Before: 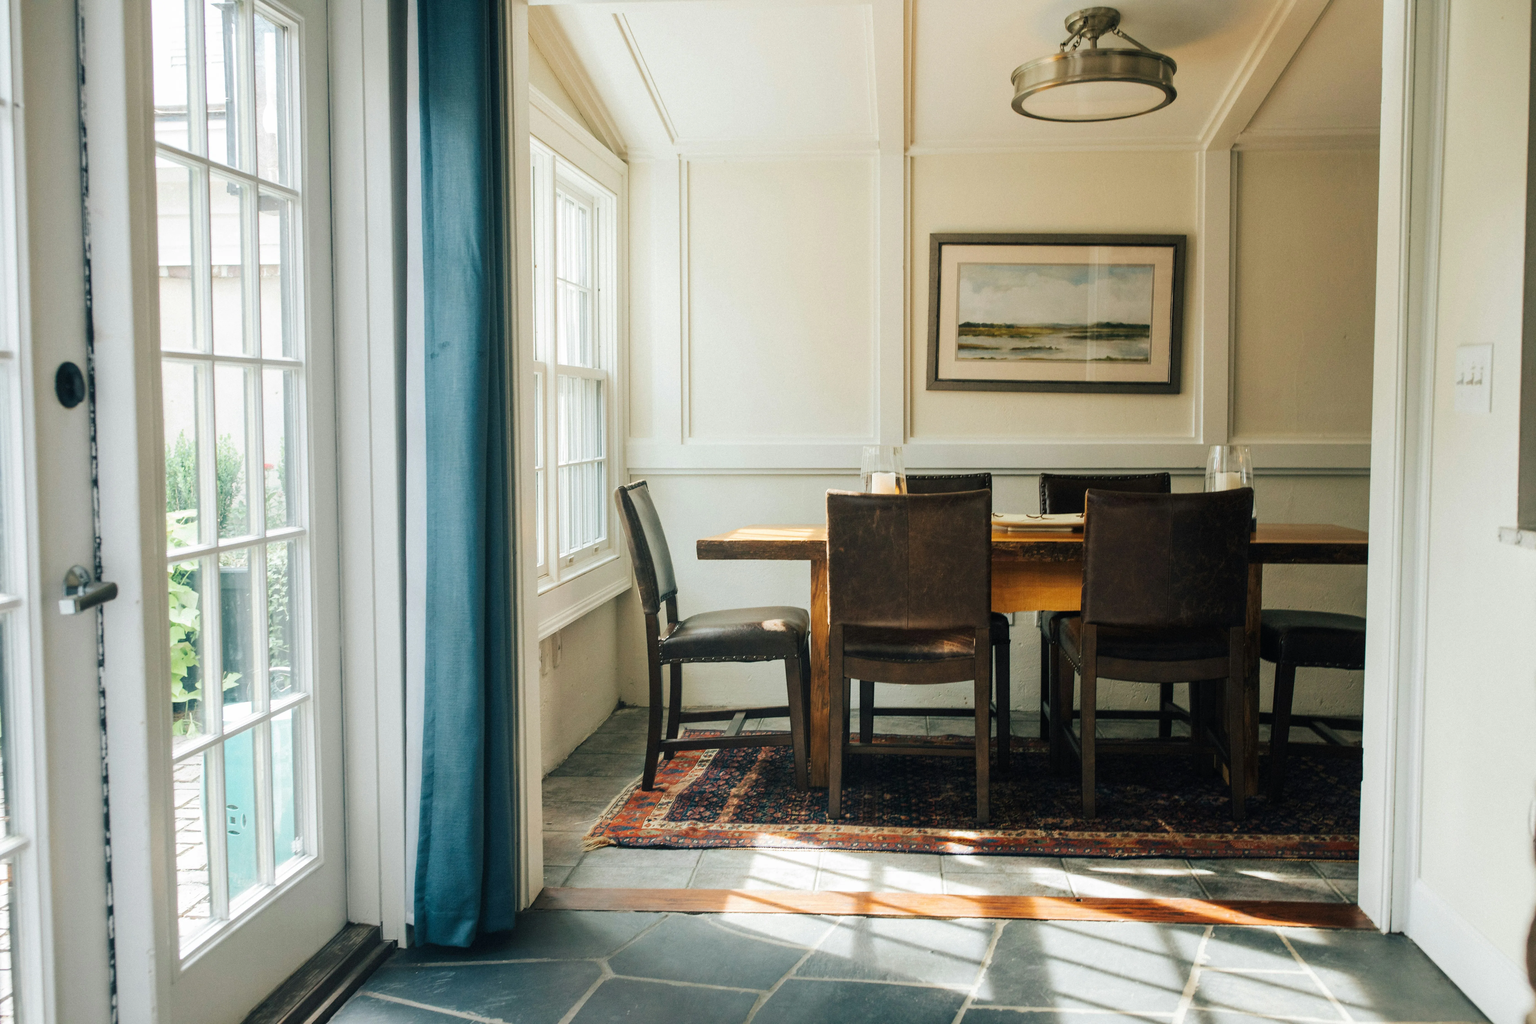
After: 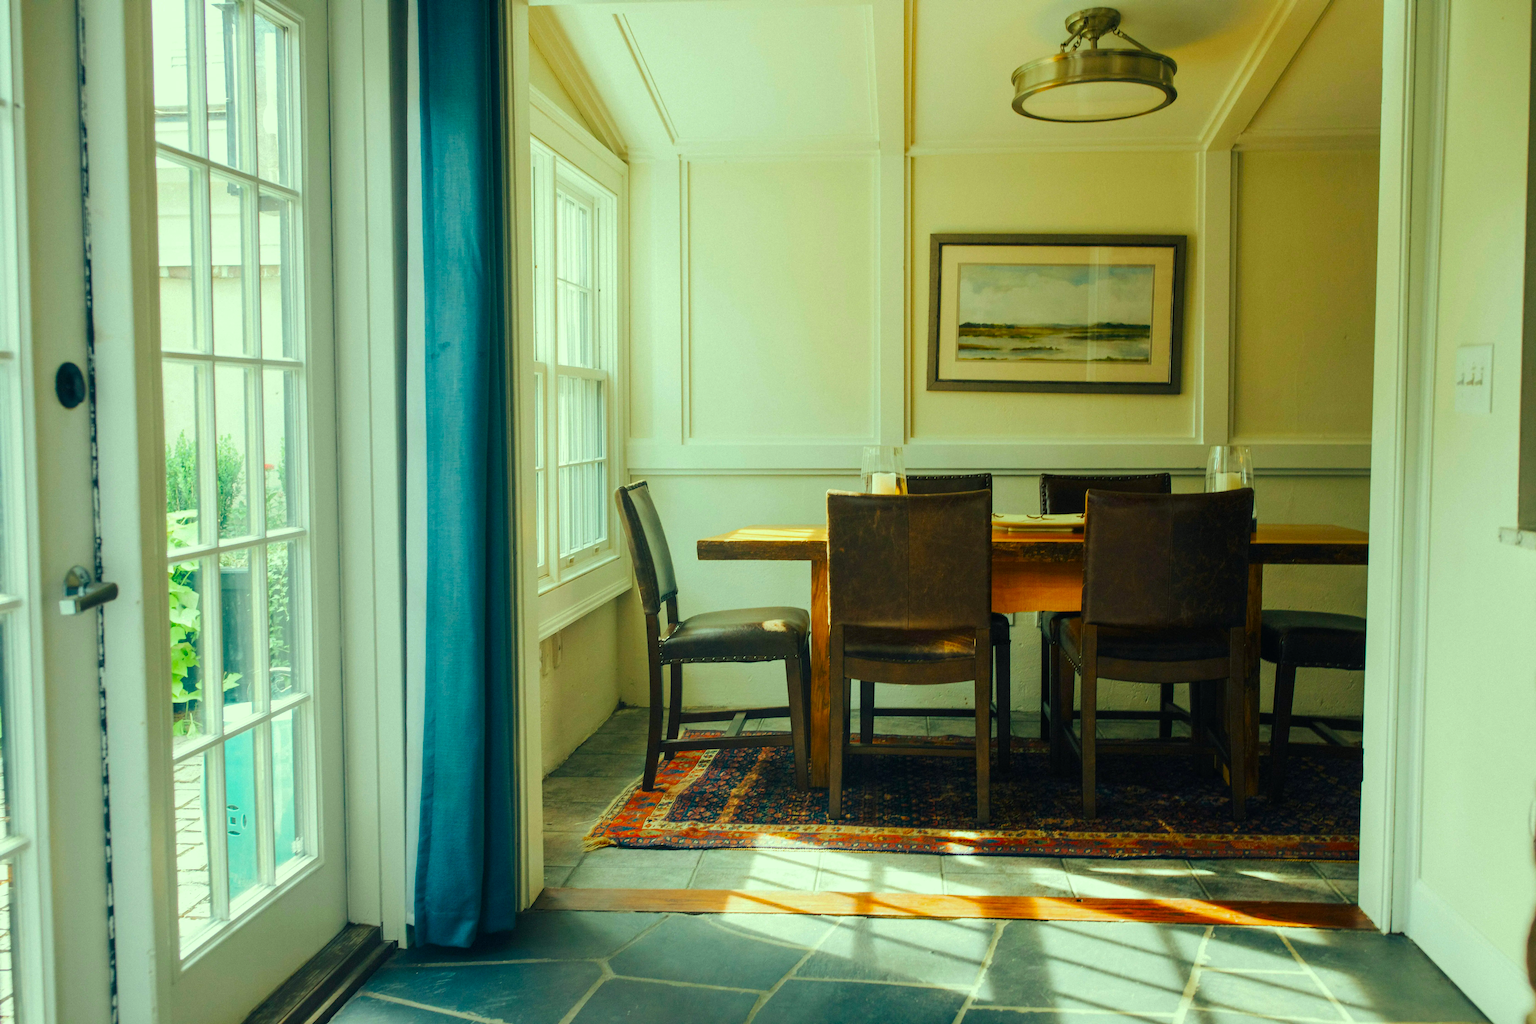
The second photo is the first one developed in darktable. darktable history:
color correction: highlights a* -10.82, highlights b* 9.85, saturation 1.71
tone curve: curves: ch0 [(0, 0) (0.915, 0.89) (1, 1)], color space Lab, linked channels, preserve colors none
